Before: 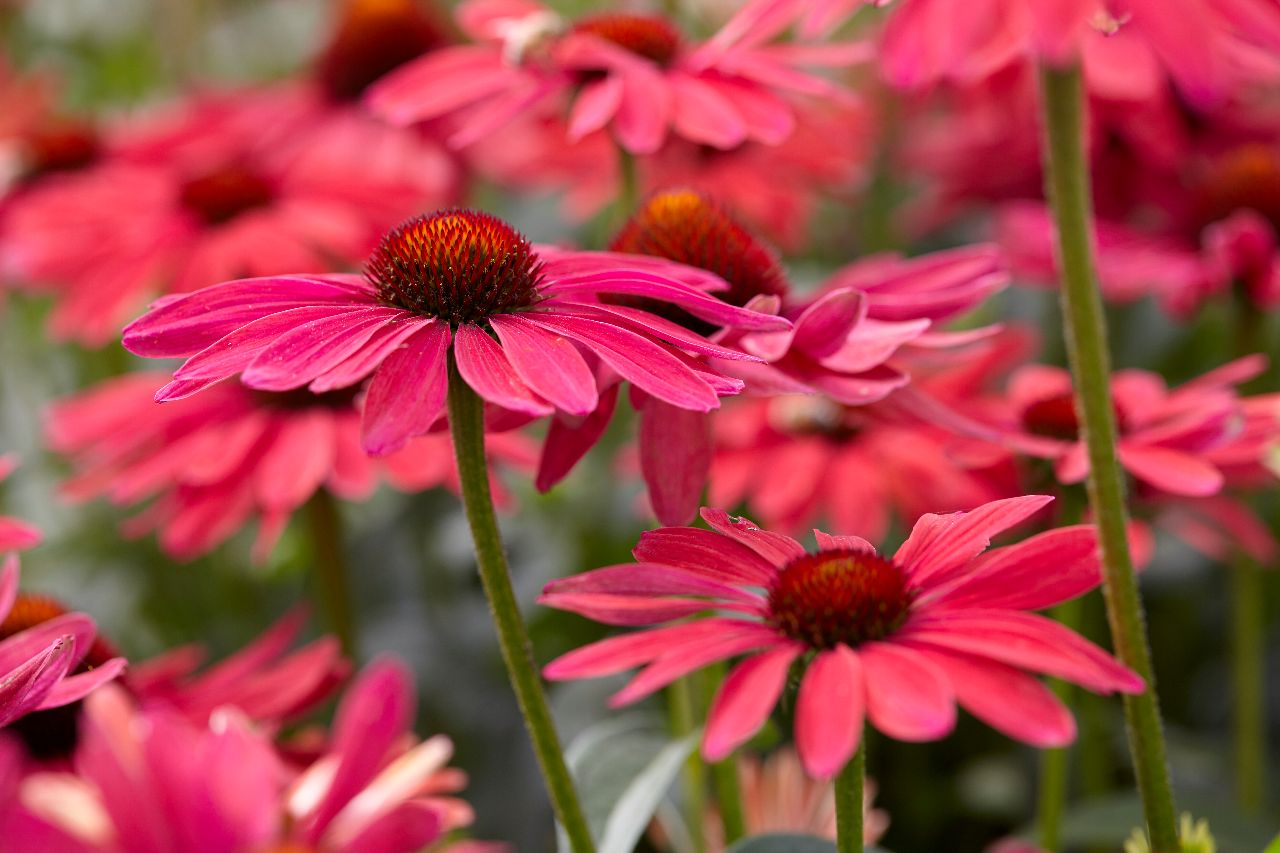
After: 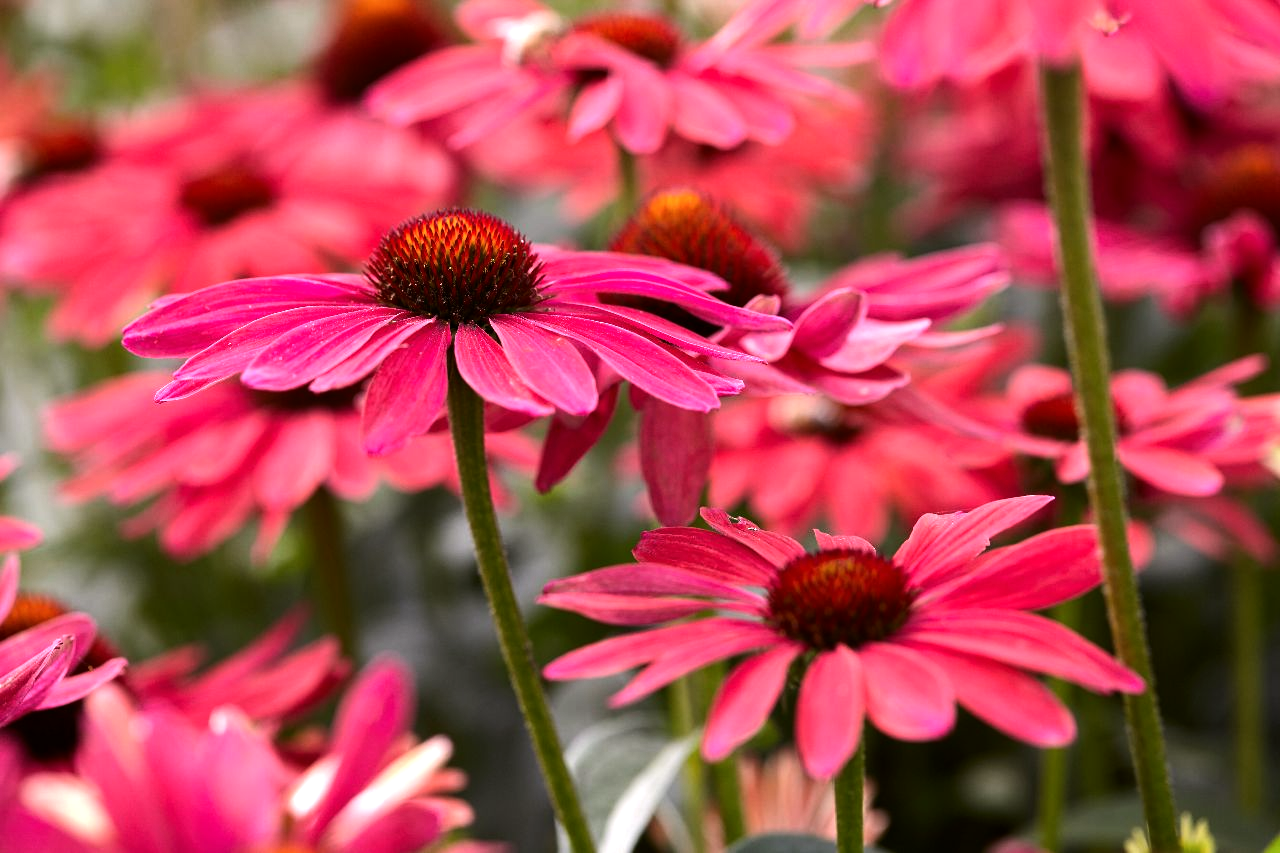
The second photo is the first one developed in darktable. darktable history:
color correction: highlights a* 3.12, highlights b* -1.55, shadows a* -0.101, shadows b* 2.52, saturation 0.98
tone equalizer: -8 EV -0.75 EV, -7 EV -0.7 EV, -6 EV -0.6 EV, -5 EV -0.4 EV, -3 EV 0.4 EV, -2 EV 0.6 EV, -1 EV 0.7 EV, +0 EV 0.75 EV, edges refinement/feathering 500, mask exposure compensation -1.57 EV, preserve details no
